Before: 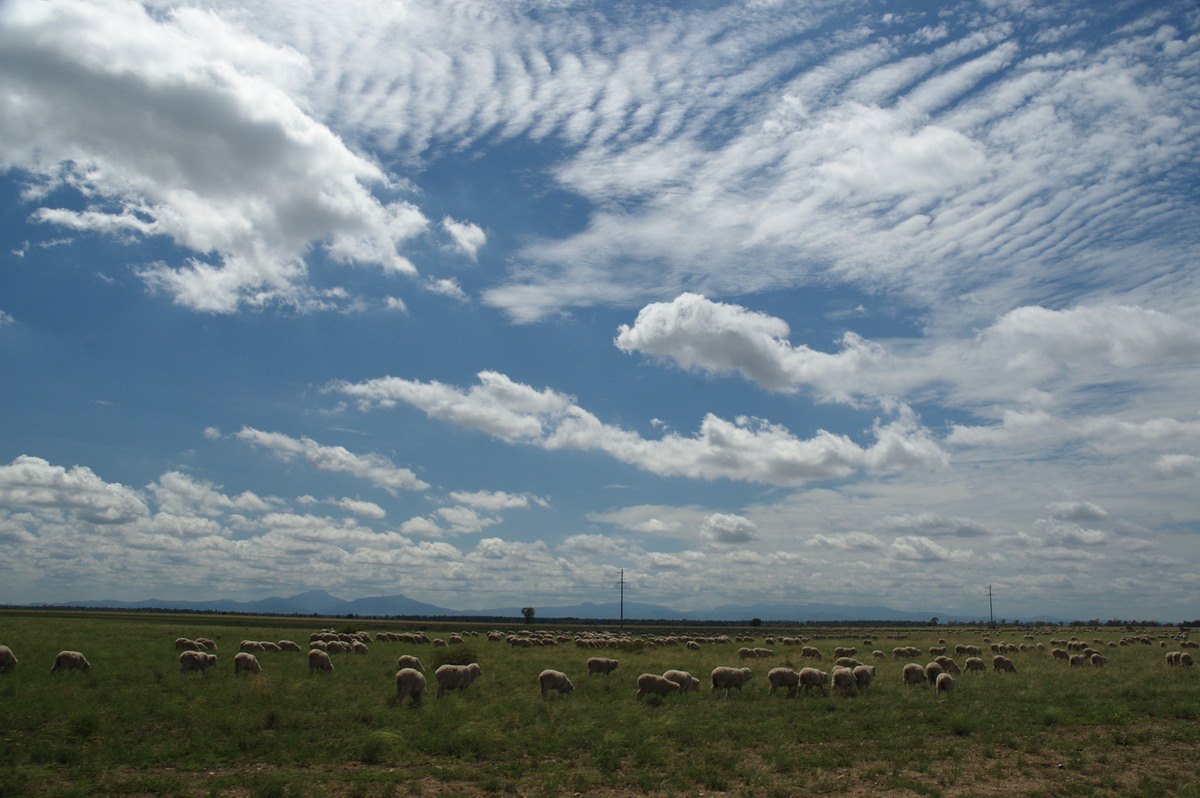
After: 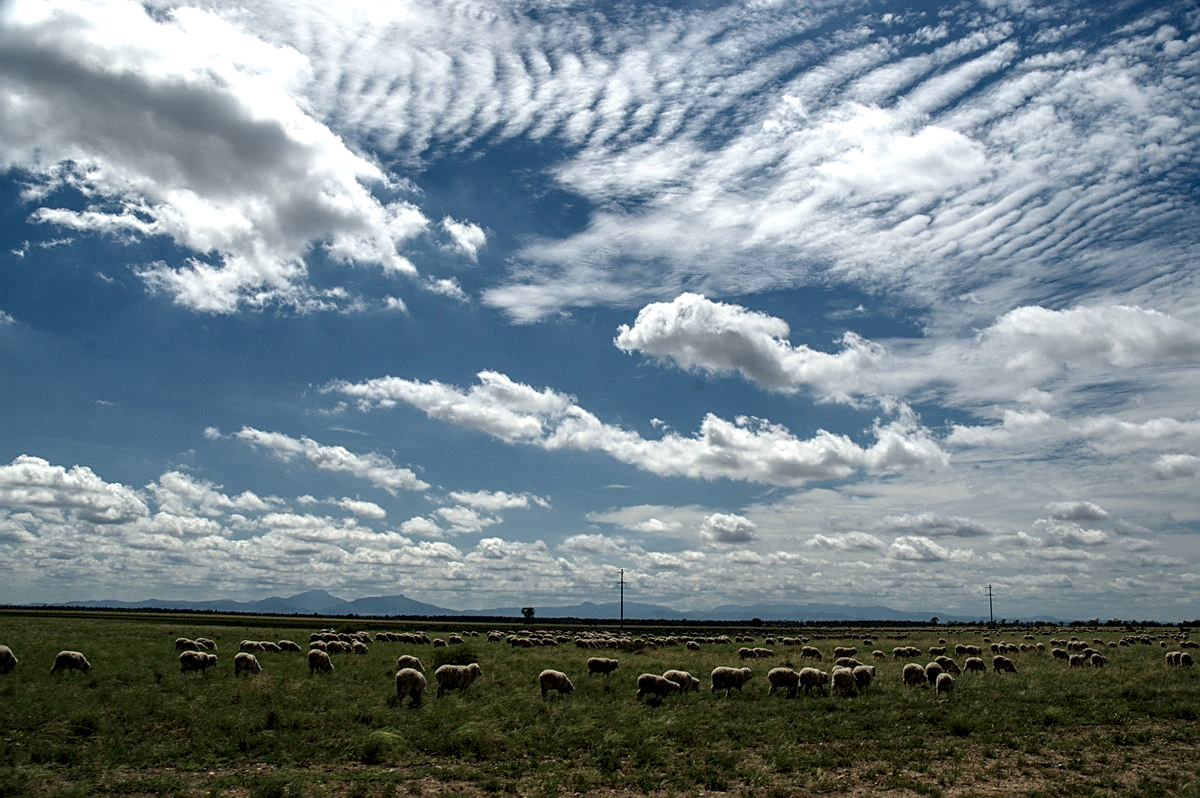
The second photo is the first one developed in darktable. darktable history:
sharpen: on, module defaults
local contrast: highlights 19%, detail 186%
